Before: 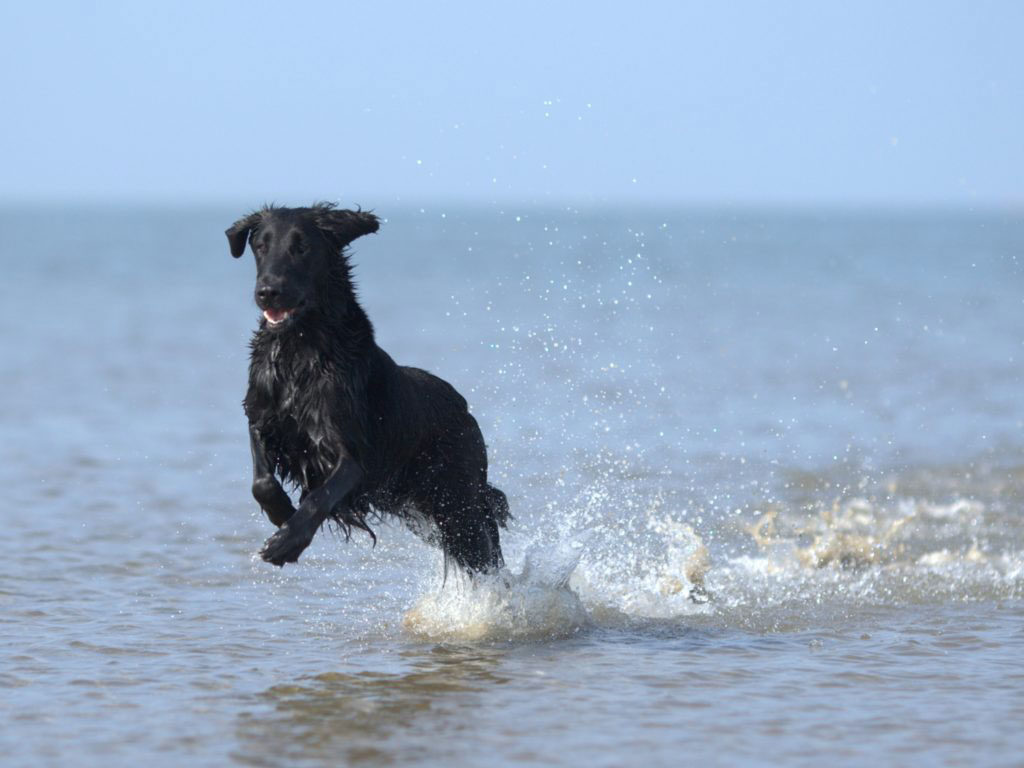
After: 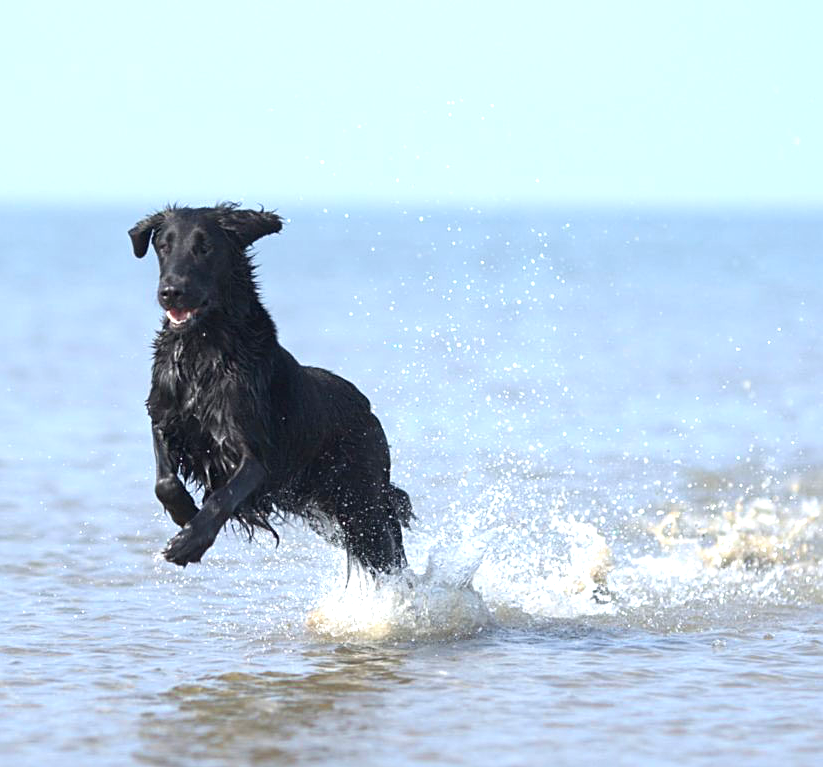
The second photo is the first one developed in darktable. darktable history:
levels: mode automatic
crop and rotate: left 9.478%, right 10.122%
exposure: black level correction 0, exposure 0.693 EV, compensate highlight preservation false
sharpen: on, module defaults
color calibration: illuminant same as pipeline (D50), adaptation XYZ, x 0.345, y 0.357, temperature 5019.74 K
